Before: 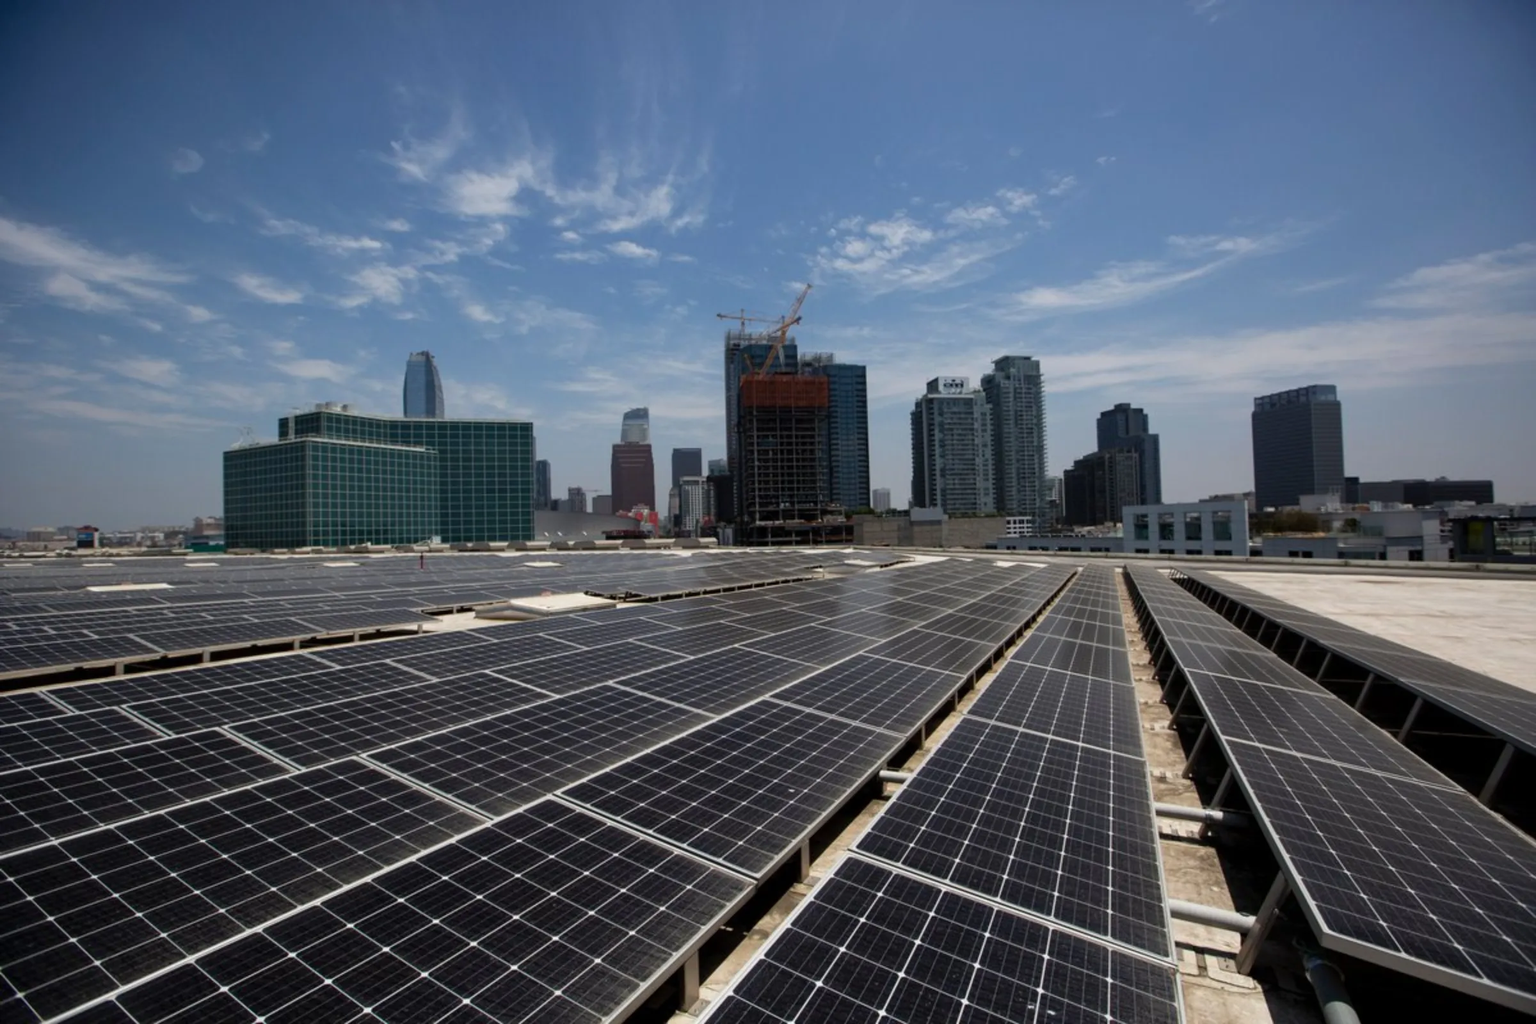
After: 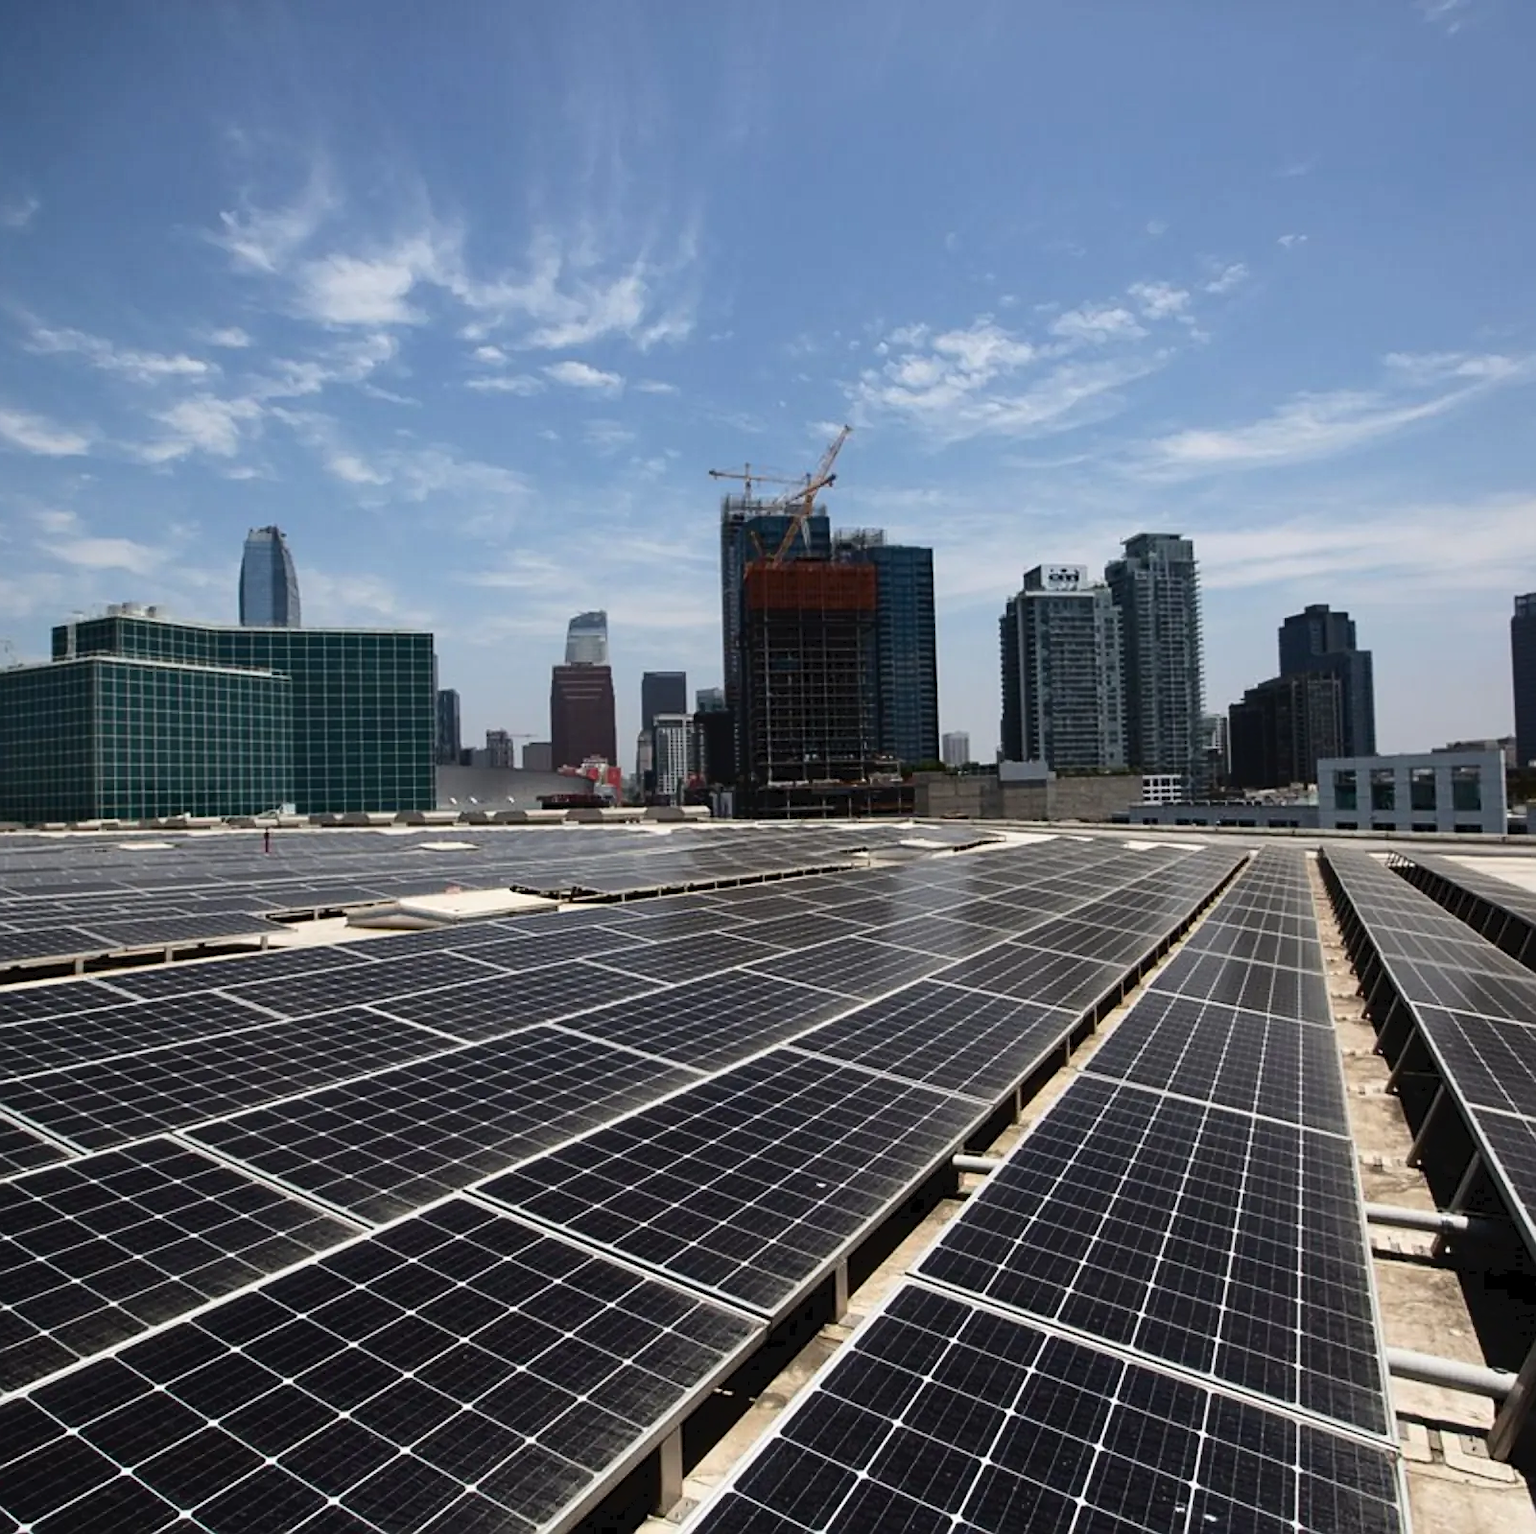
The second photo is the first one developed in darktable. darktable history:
crop and rotate: left 15.896%, right 17.389%
tone curve: curves: ch0 [(0, 0) (0.003, 0.04) (0.011, 0.04) (0.025, 0.043) (0.044, 0.049) (0.069, 0.066) (0.1, 0.095) (0.136, 0.121) (0.177, 0.154) (0.224, 0.211) (0.277, 0.281) (0.335, 0.358) (0.399, 0.452) (0.468, 0.54) (0.543, 0.628) (0.623, 0.721) (0.709, 0.801) (0.801, 0.883) (0.898, 0.948) (1, 1)], color space Lab, independent channels, preserve colors none
sharpen: on, module defaults
